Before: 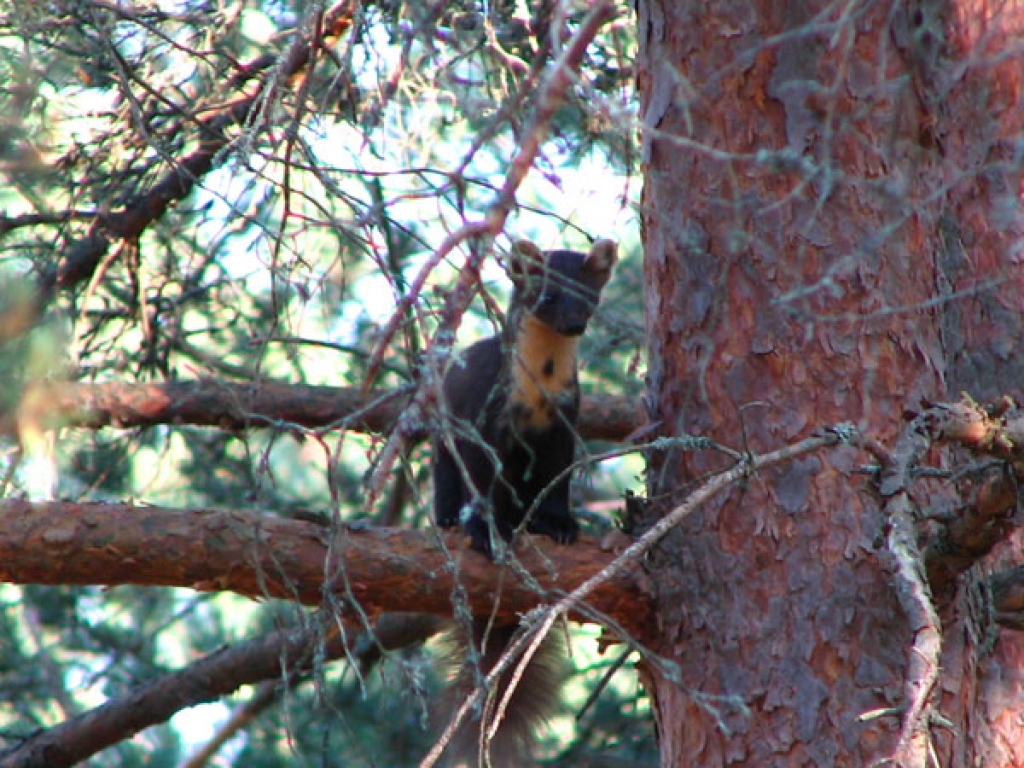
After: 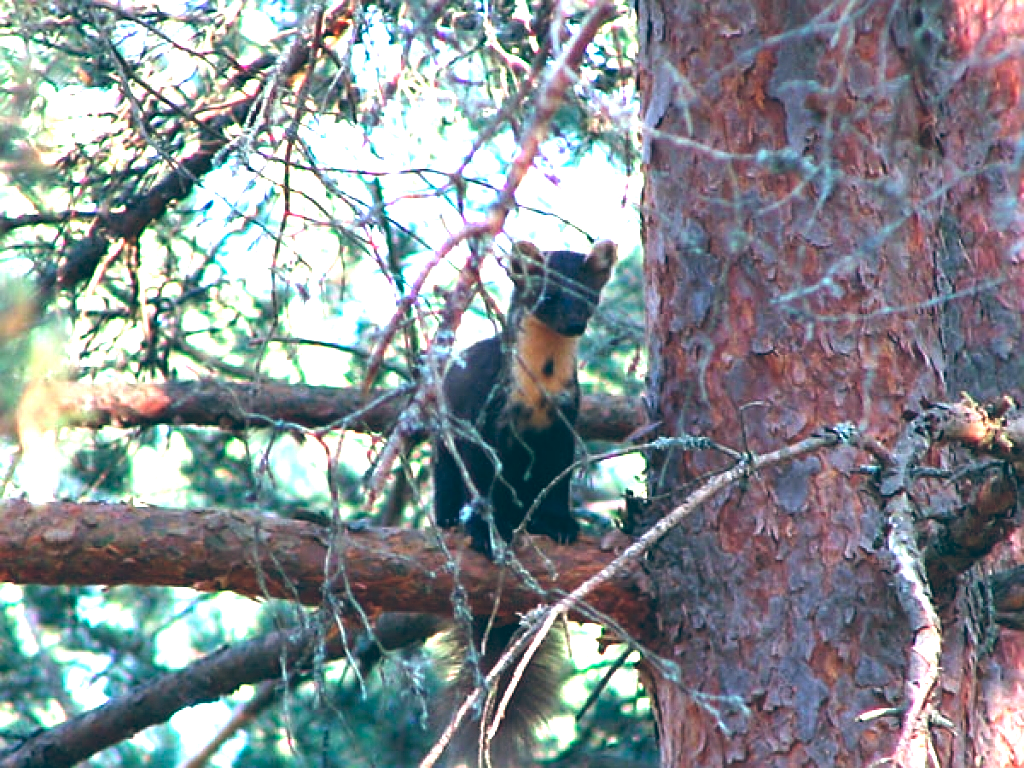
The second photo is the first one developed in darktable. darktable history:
exposure: black level correction 0, exposure 0.95 EV, compensate exposure bias true, compensate highlight preservation false
sharpen: on, module defaults
color balance: lift [1.016, 0.983, 1, 1.017], gamma [0.958, 1, 1, 1], gain [0.981, 1.007, 0.993, 1.002], input saturation 118.26%, contrast 13.43%, contrast fulcrum 21.62%, output saturation 82.76%
